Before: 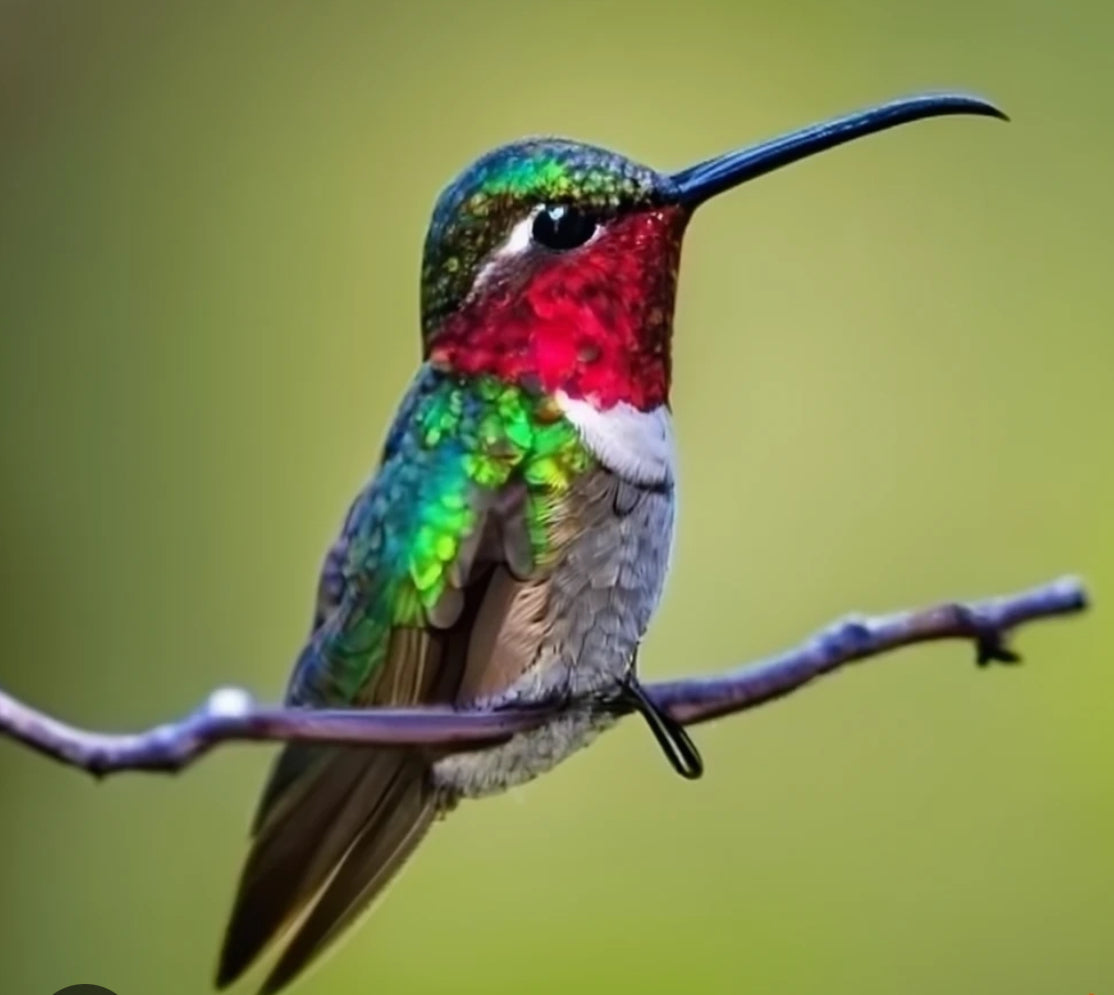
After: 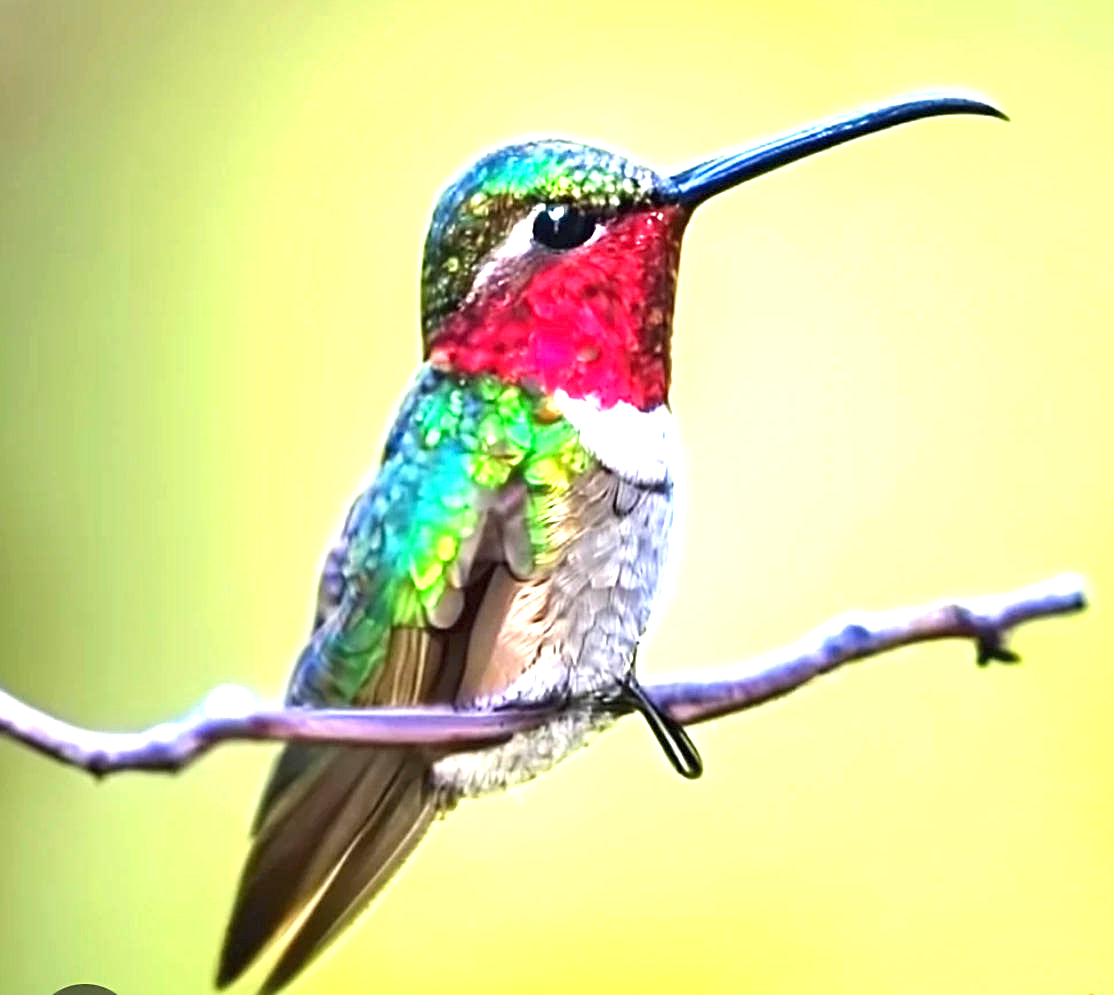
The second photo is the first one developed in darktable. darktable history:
sharpen: on, module defaults
exposure: exposure 2 EV, compensate highlight preservation false
